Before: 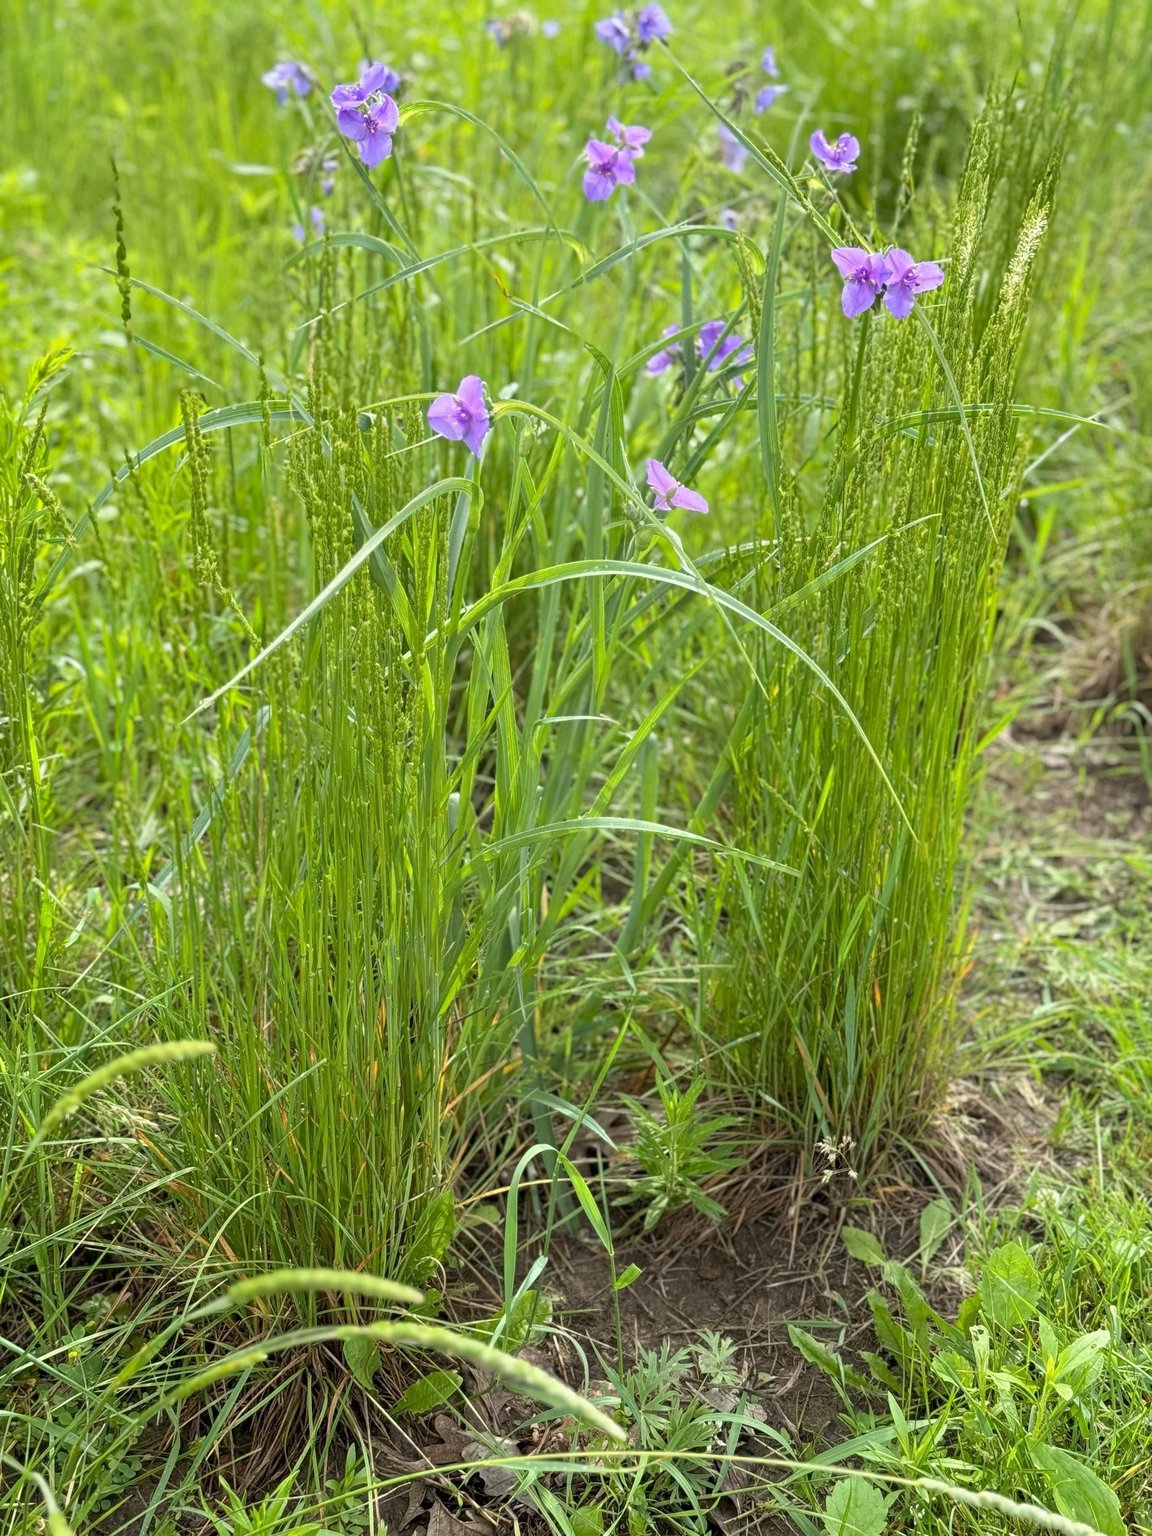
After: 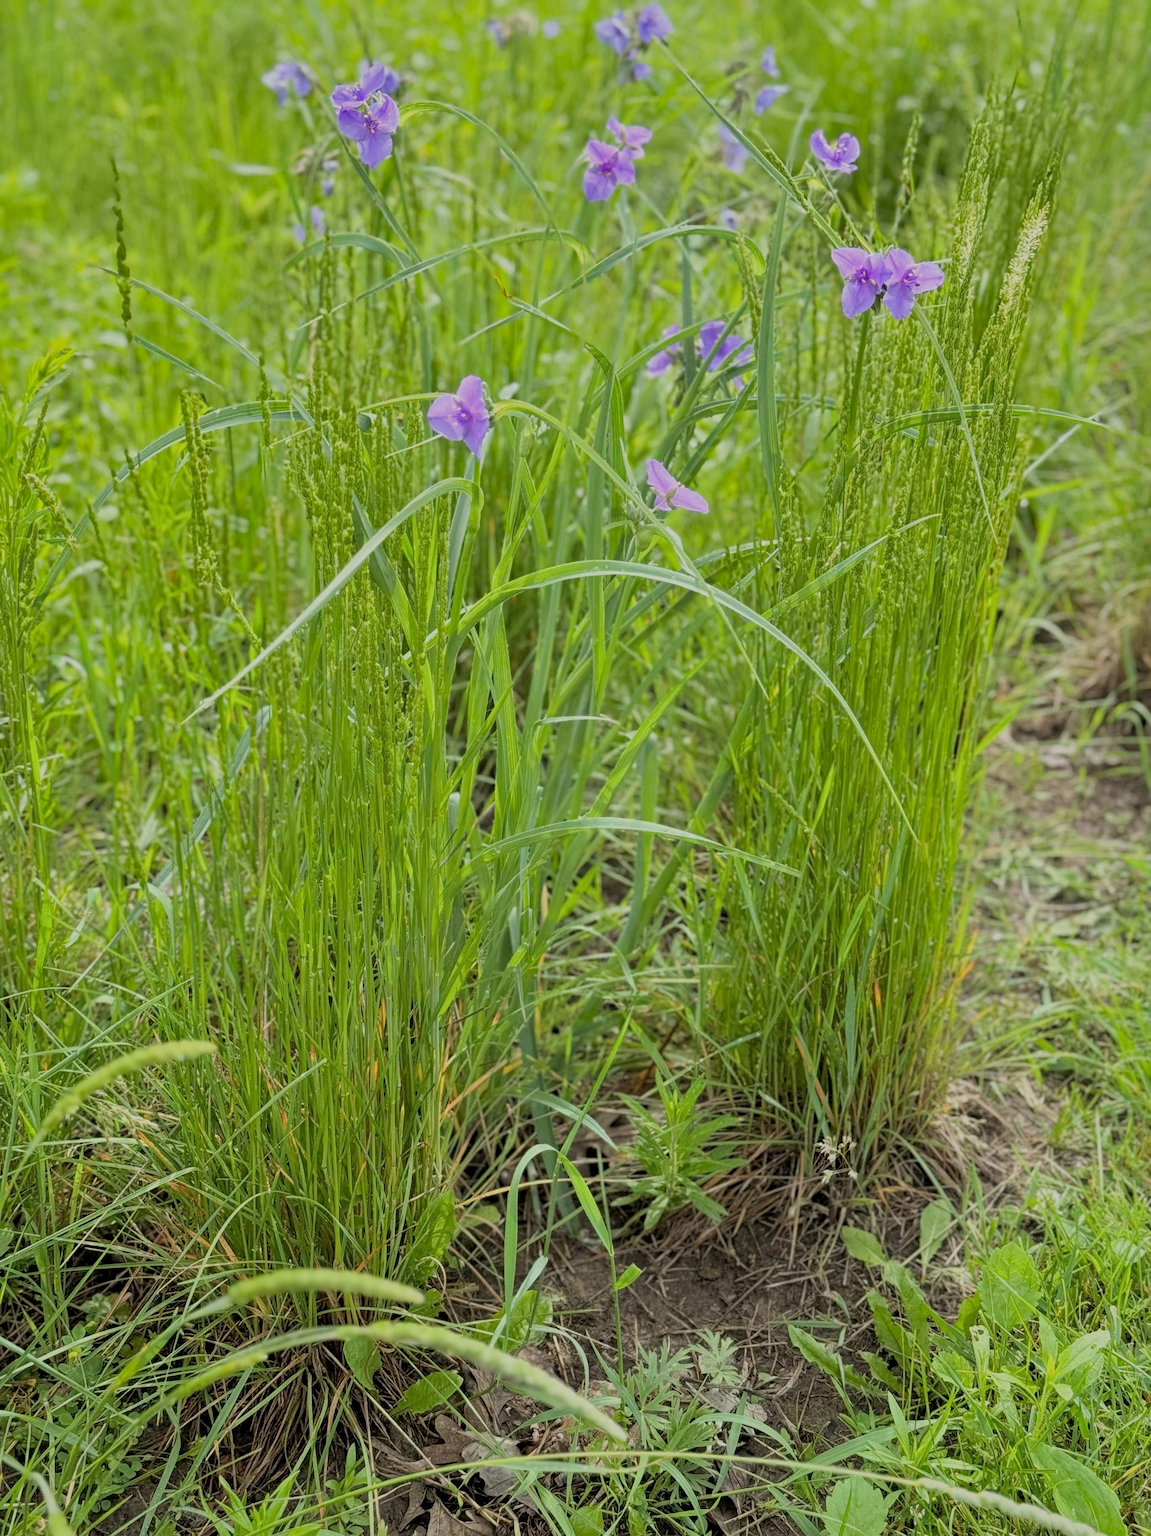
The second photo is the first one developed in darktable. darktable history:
shadows and highlights: on, module defaults
filmic rgb: black relative exposure -6.68 EV, white relative exposure 4.56 EV, hardness 3.25
